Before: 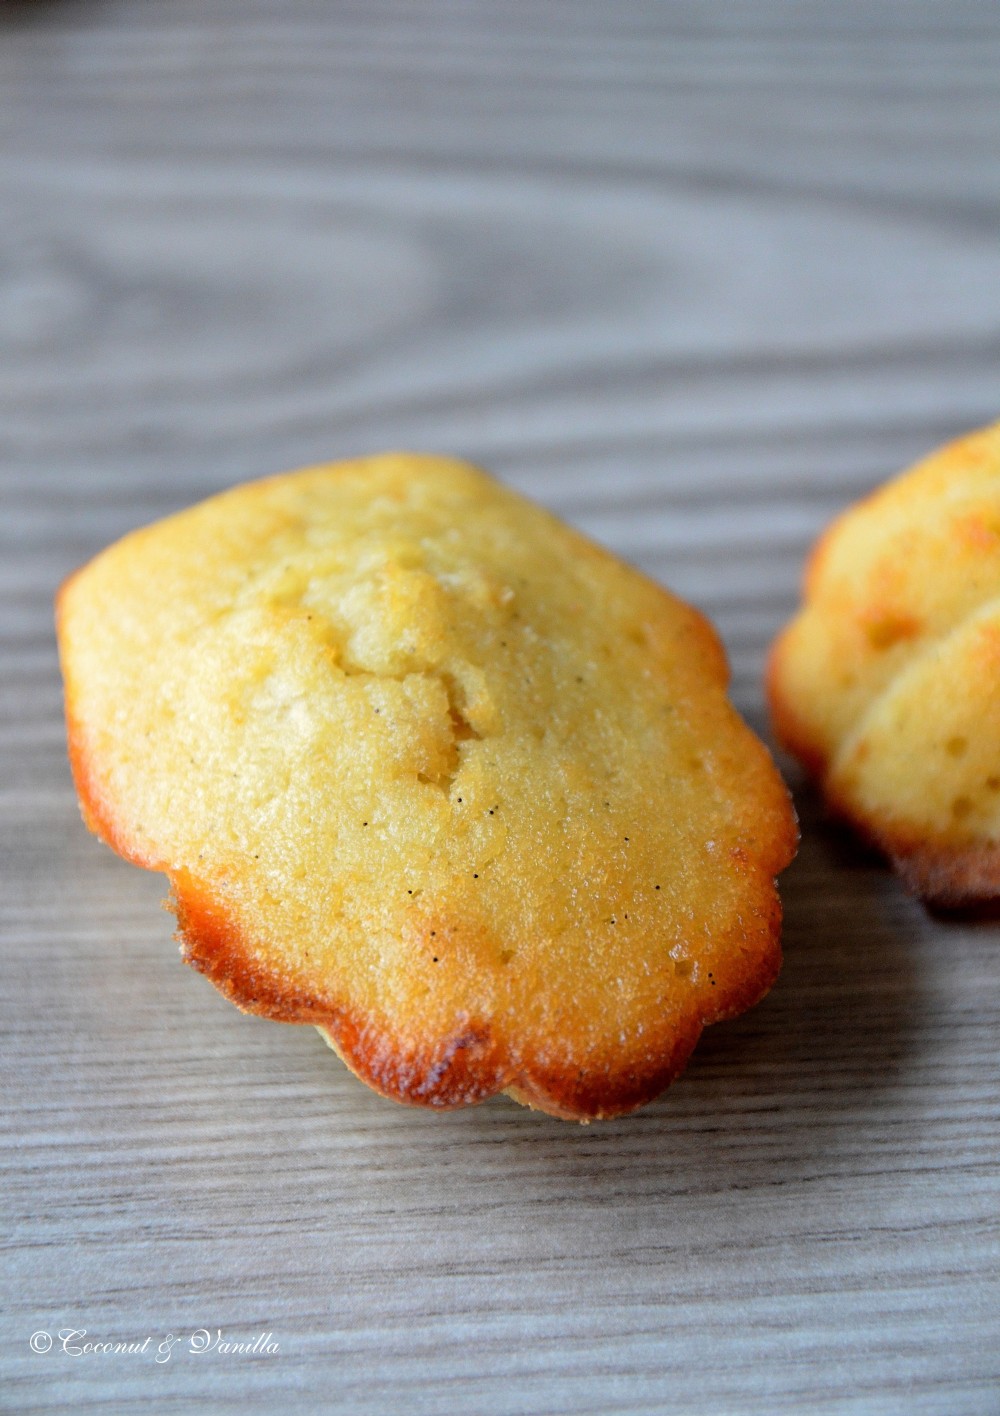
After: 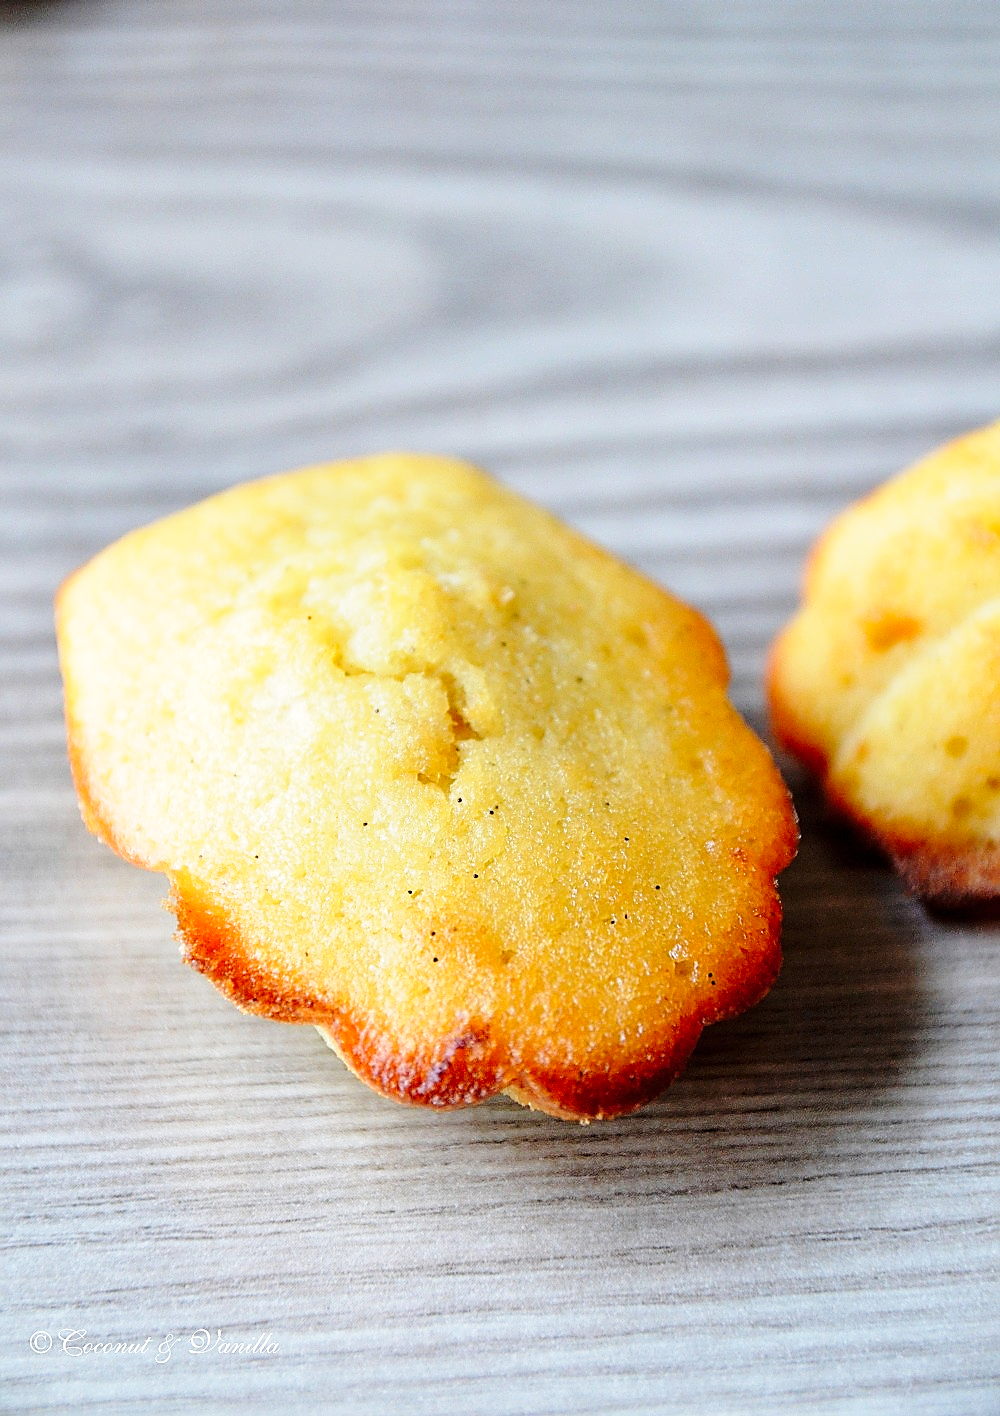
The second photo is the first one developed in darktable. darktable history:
base curve: curves: ch0 [(0, 0) (0.028, 0.03) (0.121, 0.232) (0.46, 0.748) (0.859, 0.968) (1, 1)], preserve colors none
sharpen: radius 1.361, amount 1.249, threshold 0.639
